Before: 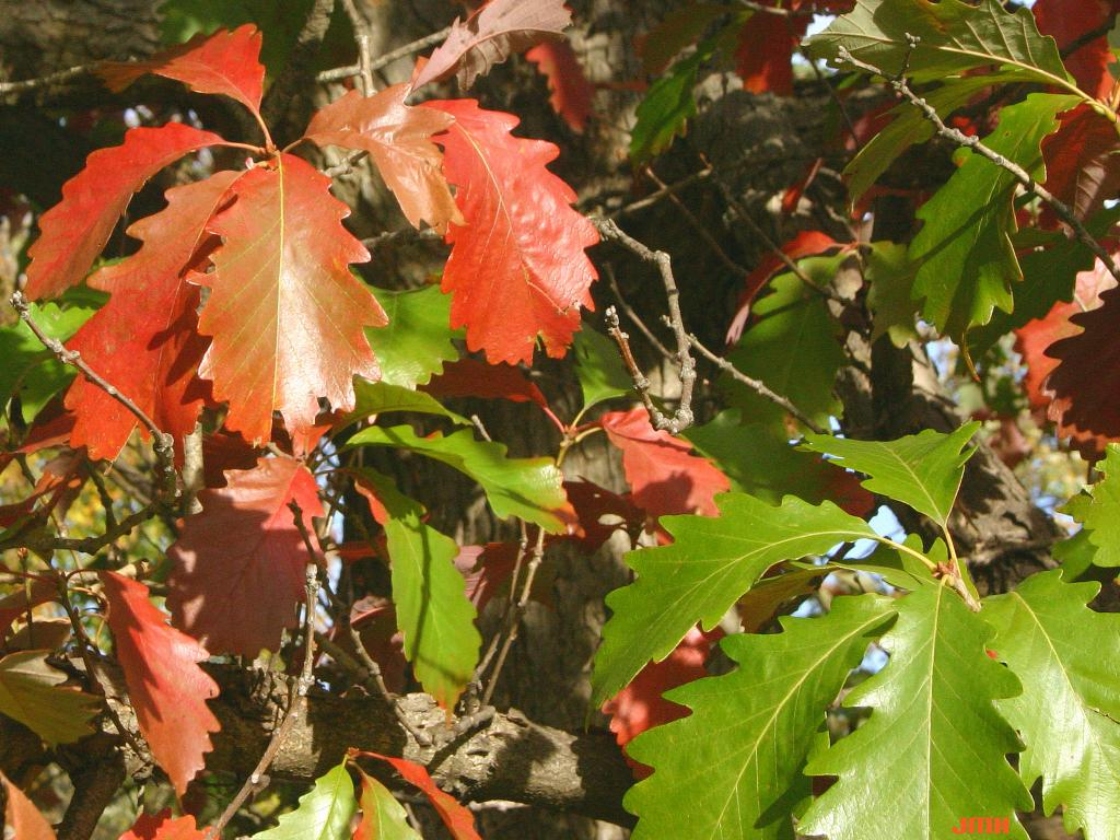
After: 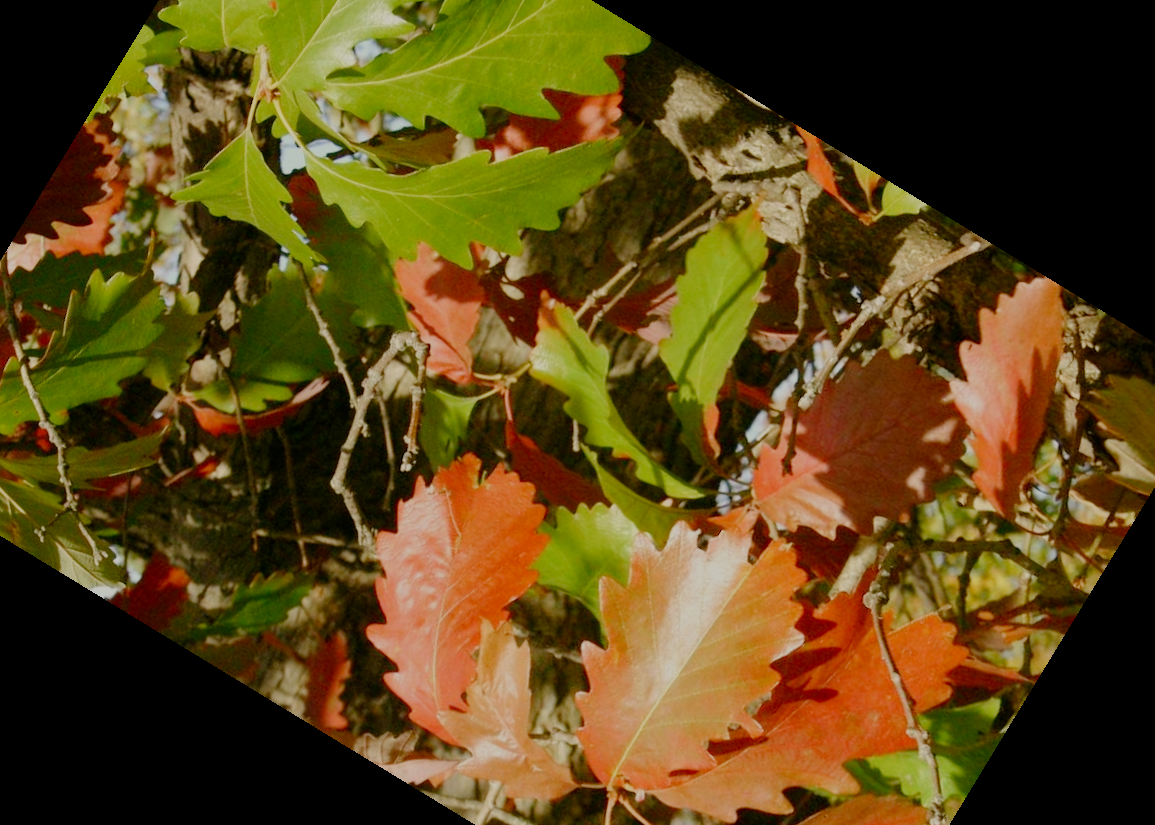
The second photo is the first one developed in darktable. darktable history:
crop and rotate: angle 148.68°, left 9.111%, top 15.603%, right 4.588%, bottom 17.041%
rotate and perspective: rotation -0.013°, lens shift (vertical) -0.027, lens shift (horizontal) 0.178, crop left 0.016, crop right 0.989, crop top 0.082, crop bottom 0.918
white balance: red 1.029, blue 0.92
bloom: size 5%, threshold 95%, strength 15%
filmic rgb: middle gray luminance 18%, black relative exposure -7.5 EV, white relative exposure 8.5 EV, threshold 6 EV, target black luminance 0%, hardness 2.23, latitude 18.37%, contrast 0.878, highlights saturation mix 5%, shadows ↔ highlights balance 10.15%, add noise in highlights 0, preserve chrominance no, color science v3 (2019), use custom middle-gray values true, iterations of high-quality reconstruction 0, contrast in highlights soft, enable highlight reconstruction true
